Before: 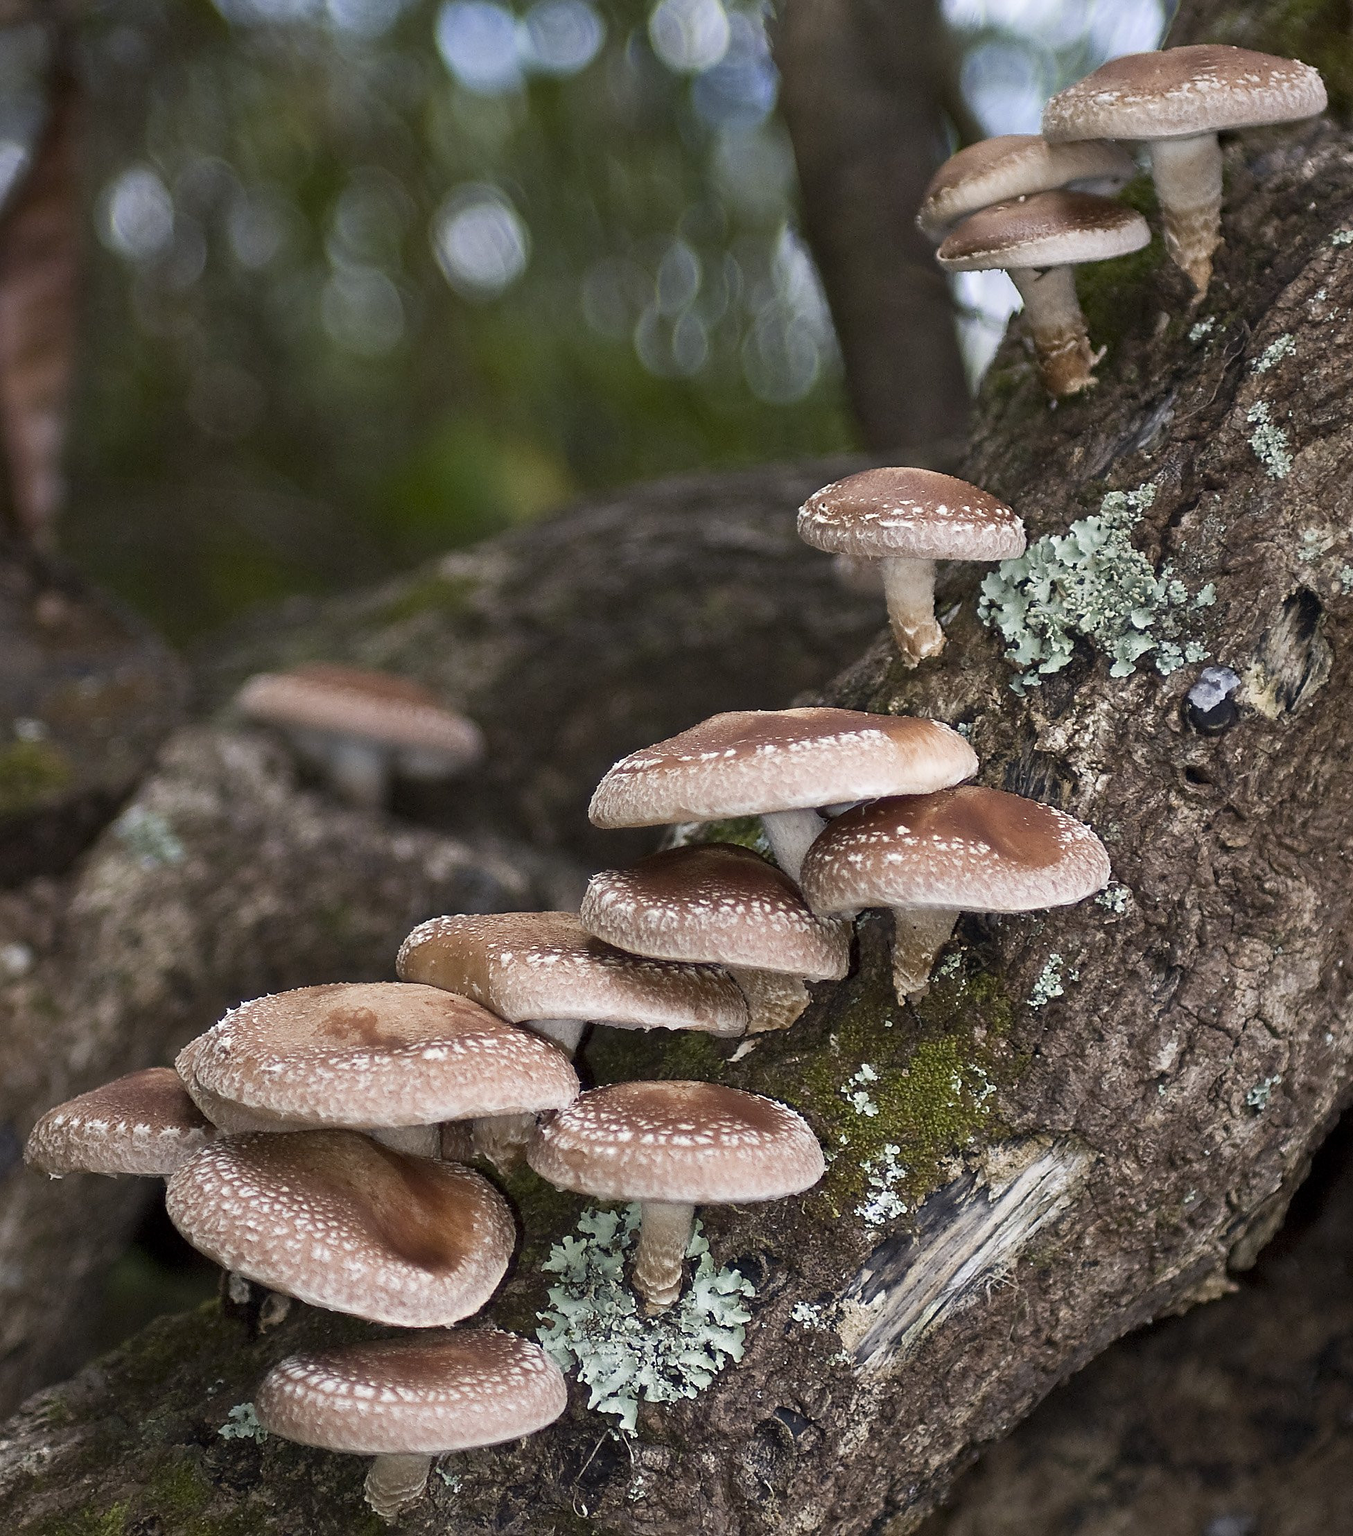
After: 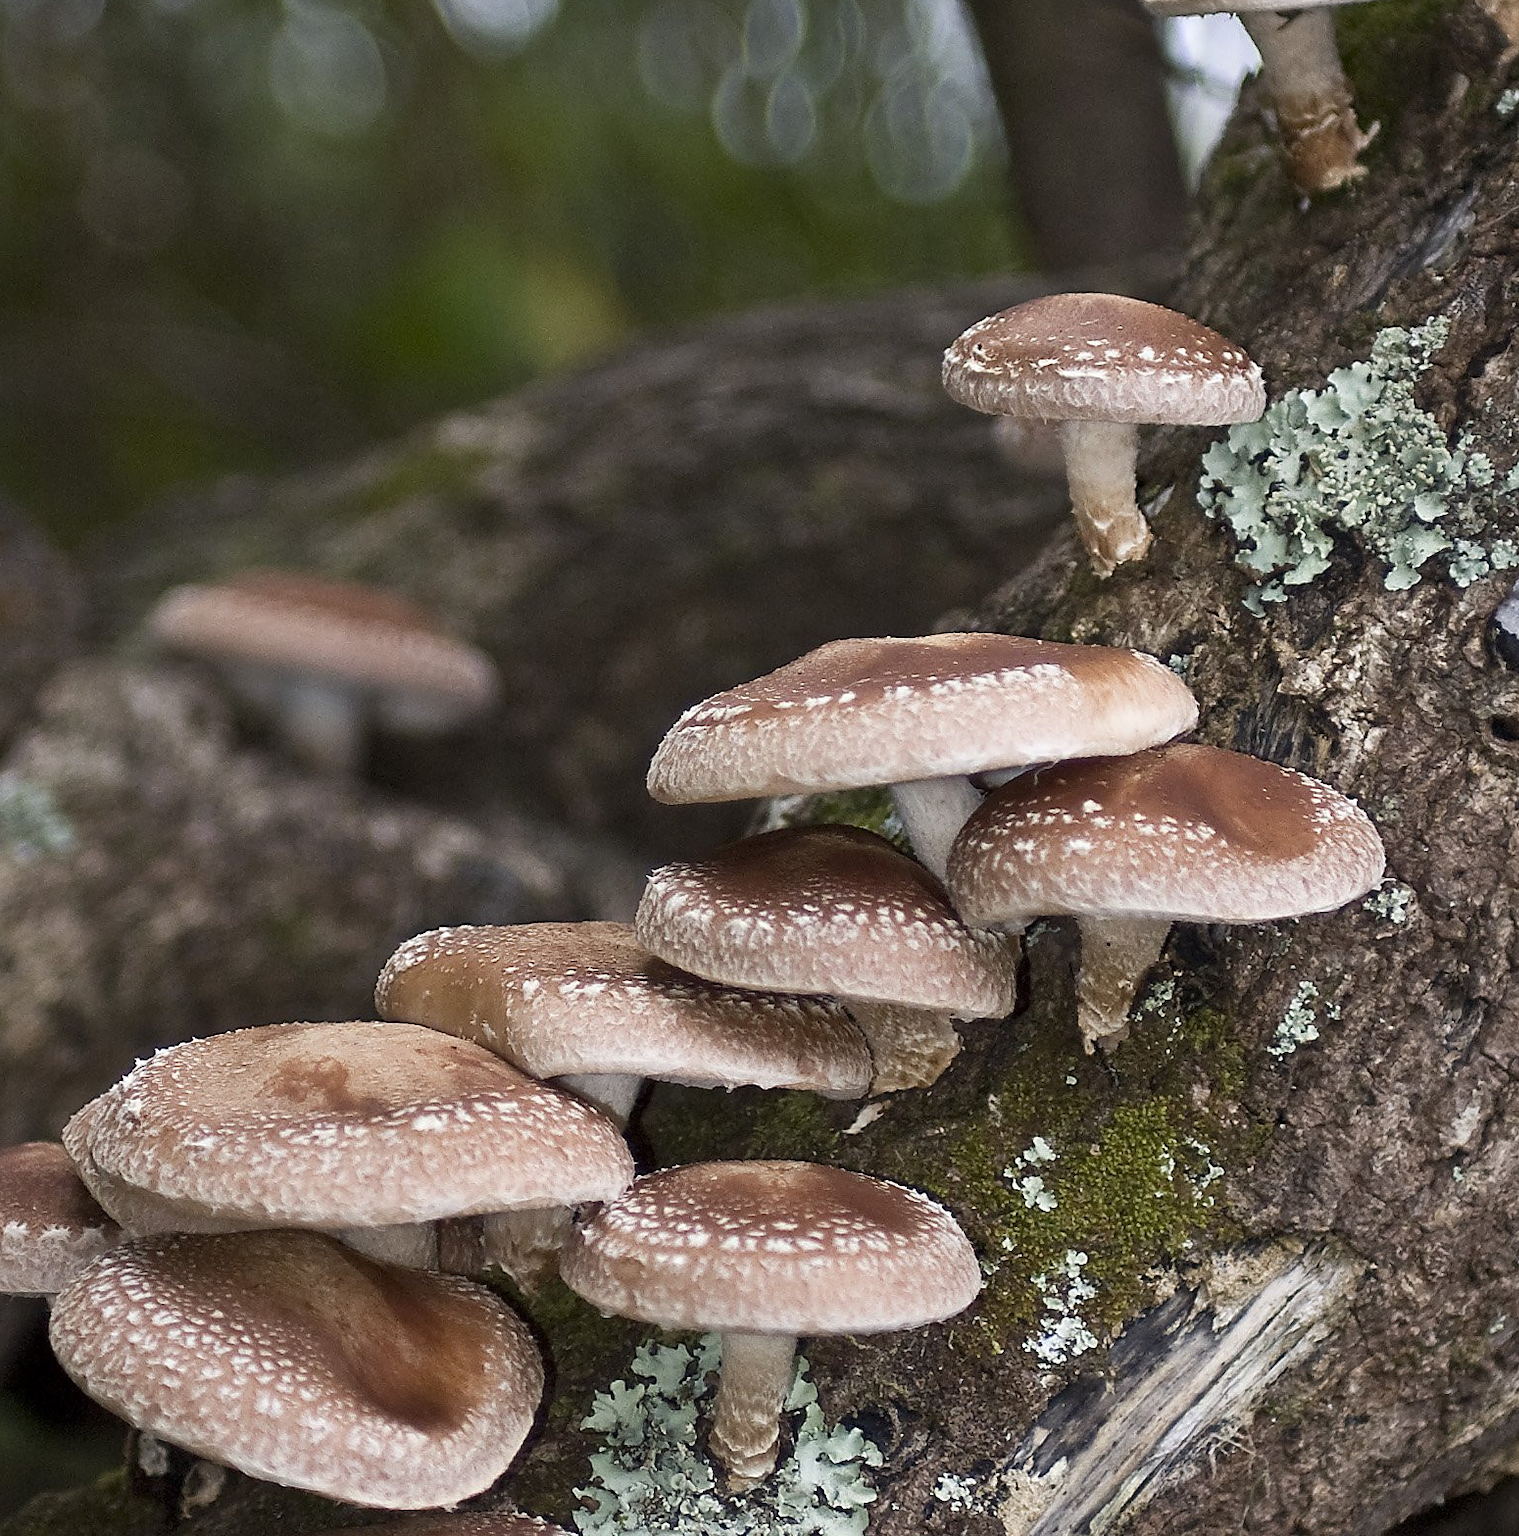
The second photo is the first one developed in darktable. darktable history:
tone equalizer: on, module defaults
crop: left 9.712%, top 16.928%, right 10.845%, bottom 12.332%
